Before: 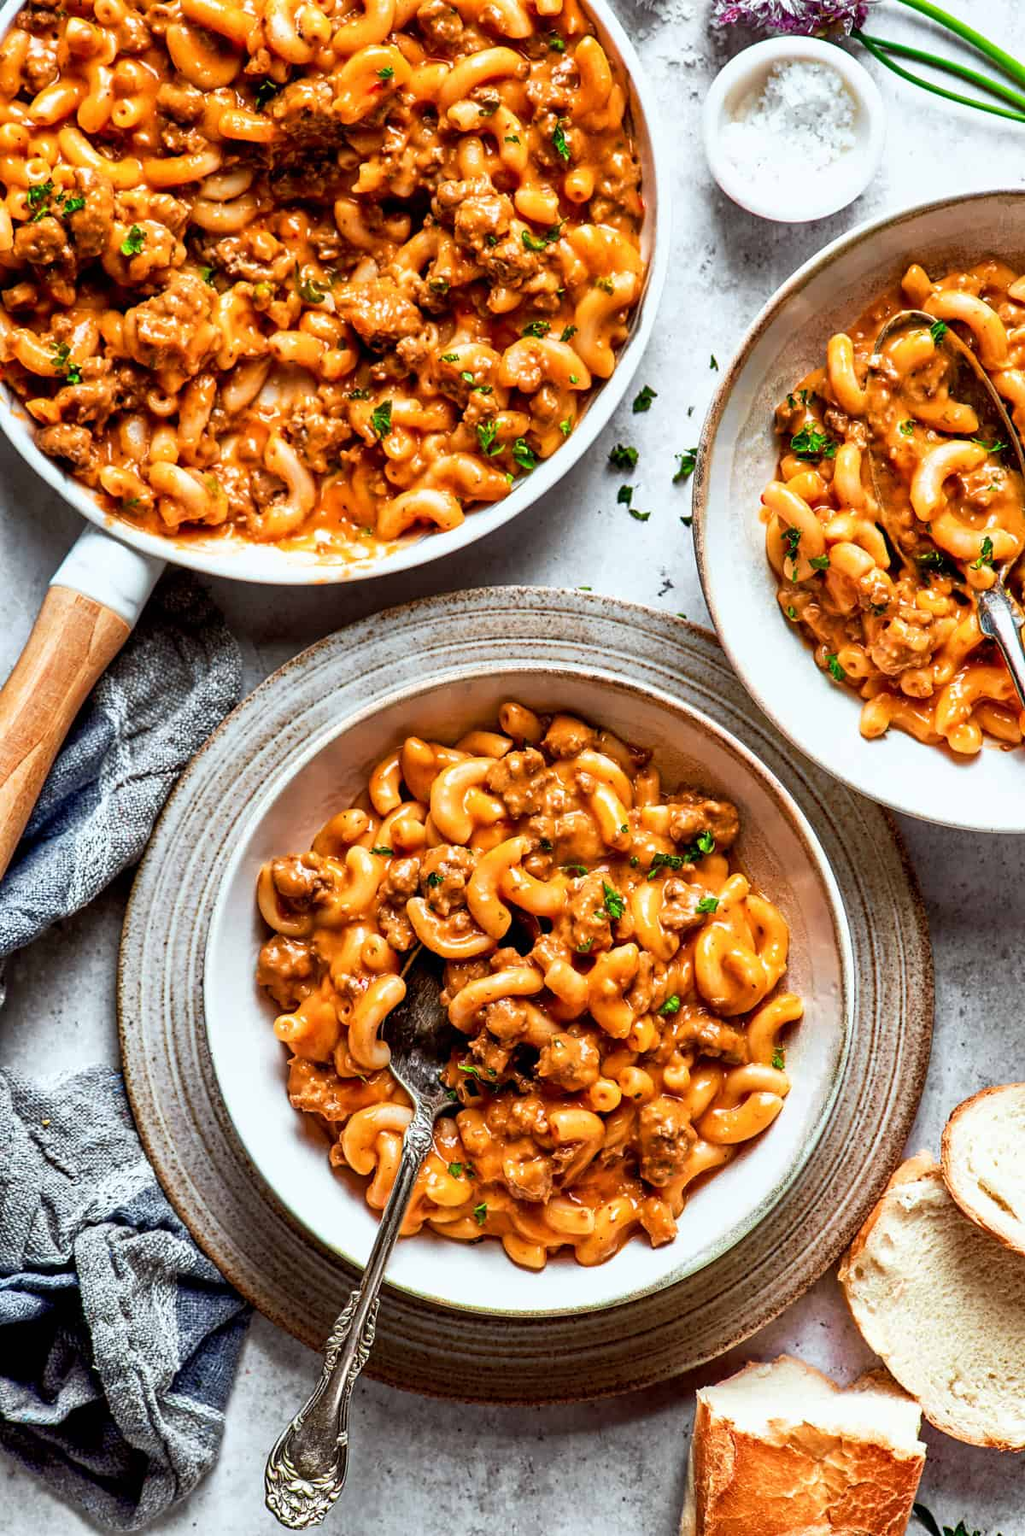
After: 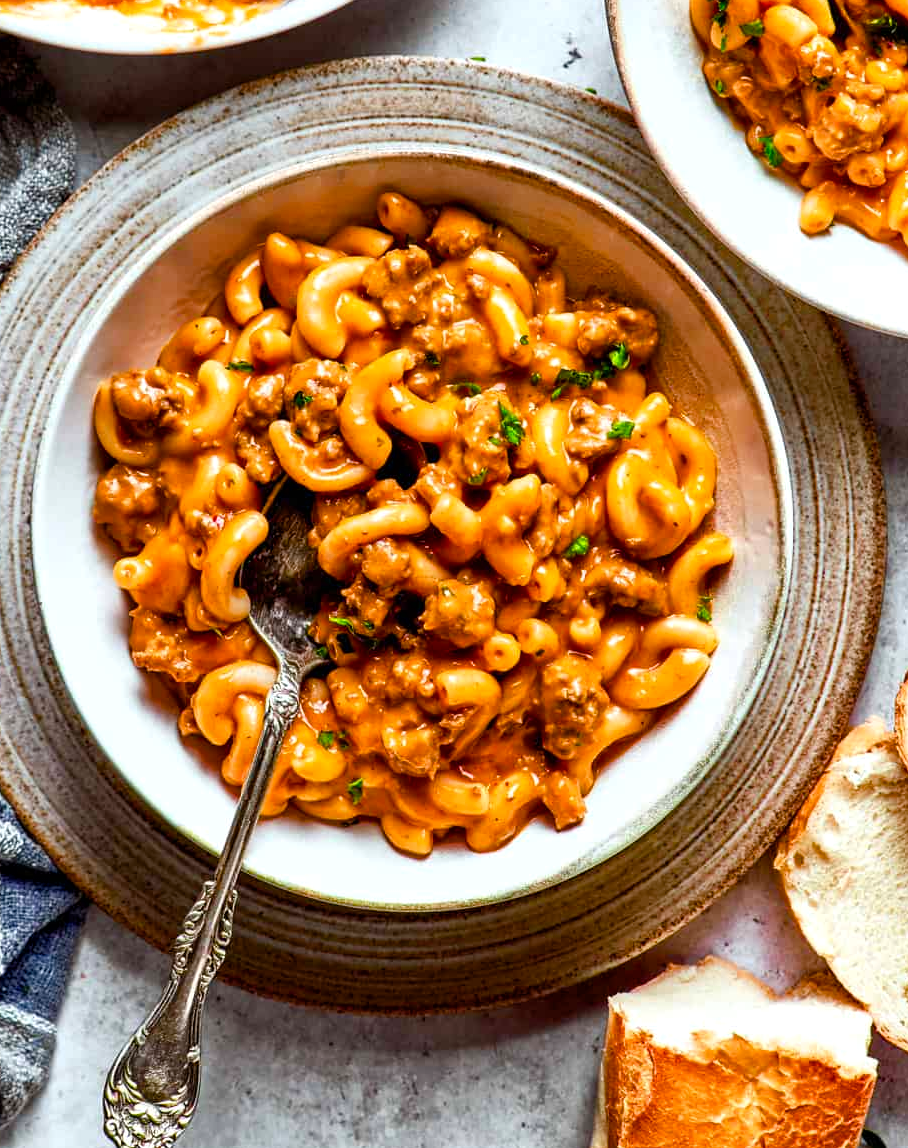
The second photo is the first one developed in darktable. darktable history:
crop and rotate: left 17.299%, top 35.115%, right 7.015%, bottom 1.024%
color balance rgb: linear chroma grading › global chroma 8.12%, perceptual saturation grading › global saturation 9.07%, perceptual saturation grading › highlights -13.84%, perceptual saturation grading › mid-tones 14.88%, perceptual saturation grading › shadows 22.8%, perceptual brilliance grading › highlights 2.61%, global vibrance 12.07%
